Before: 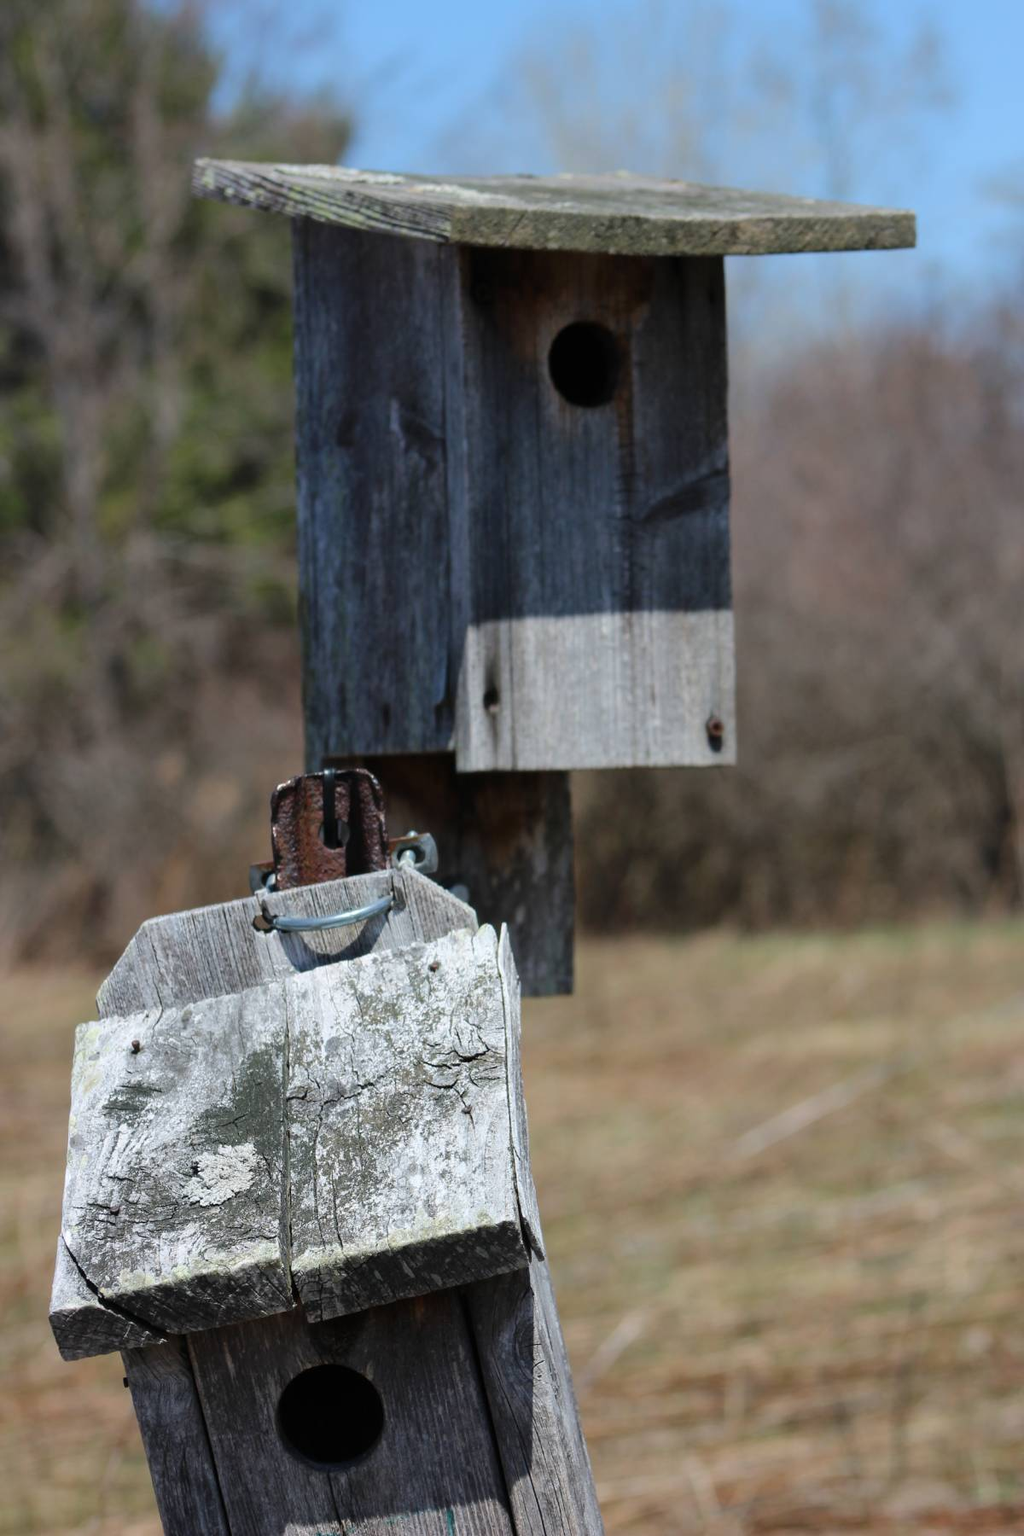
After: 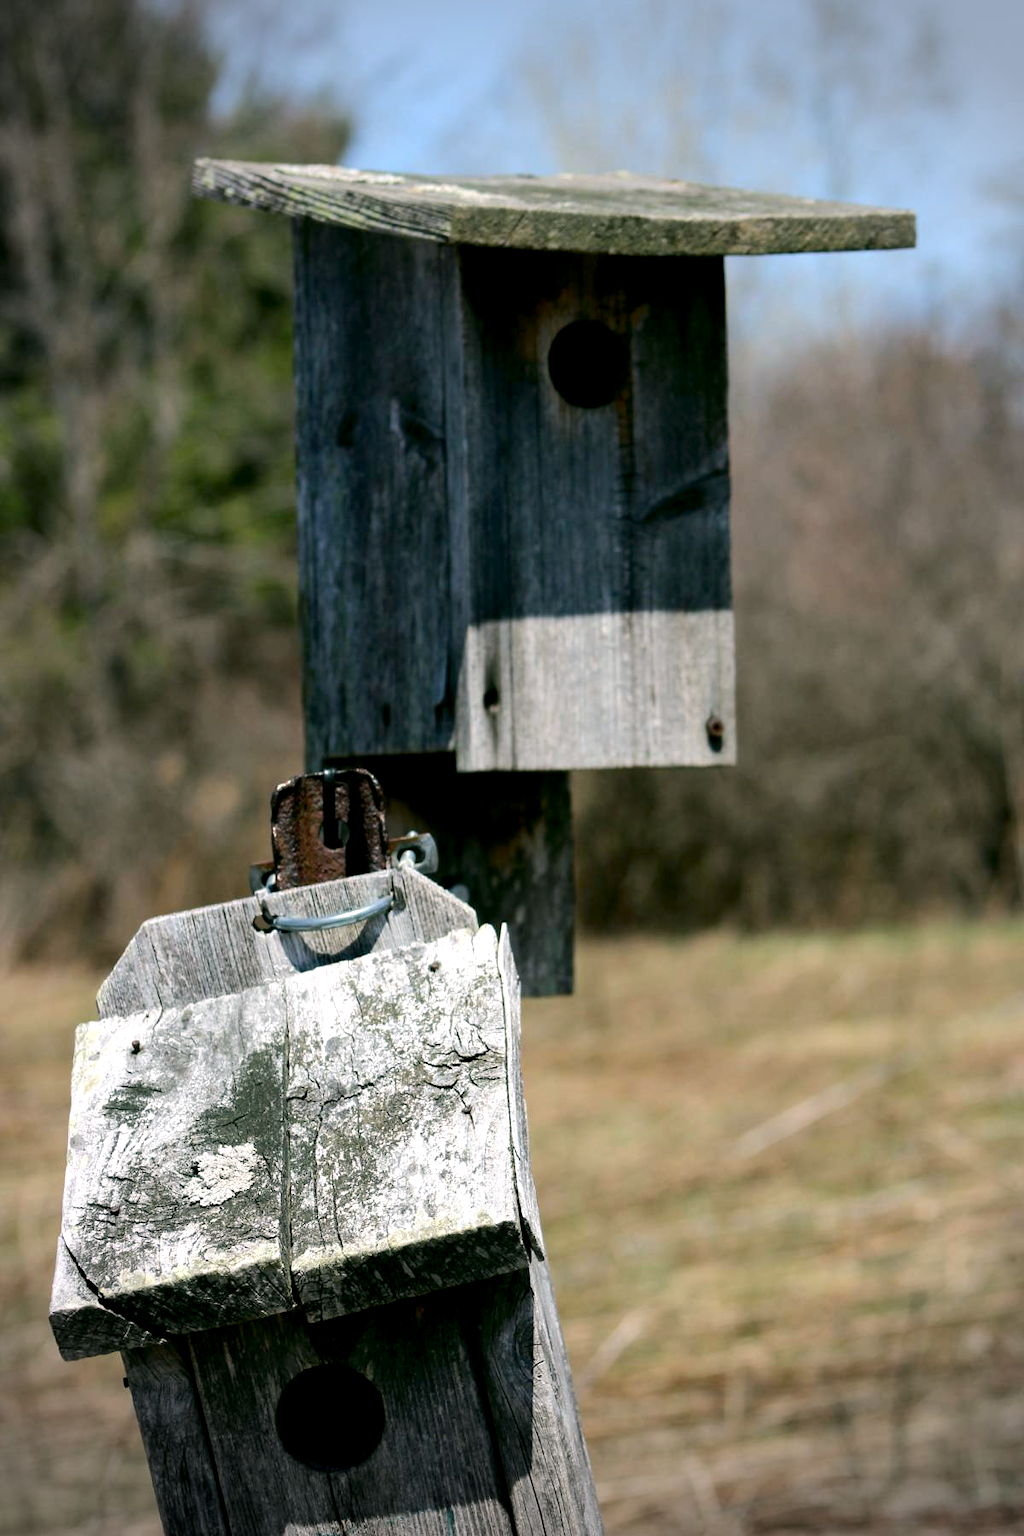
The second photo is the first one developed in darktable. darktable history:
tone equalizer: -8 EV -0.417 EV, -7 EV -0.389 EV, -6 EV -0.333 EV, -5 EV -0.222 EV, -3 EV 0.222 EV, -2 EV 0.333 EV, -1 EV 0.389 EV, +0 EV 0.417 EV, edges refinement/feathering 500, mask exposure compensation -1.57 EV, preserve details no
exposure: black level correction 0.009, exposure 0.119 EV, compensate highlight preservation false
vignetting: fall-off radius 31.48%, brightness -0.472
color correction: highlights a* 4.02, highlights b* 4.98, shadows a* -7.55, shadows b* 4.98
